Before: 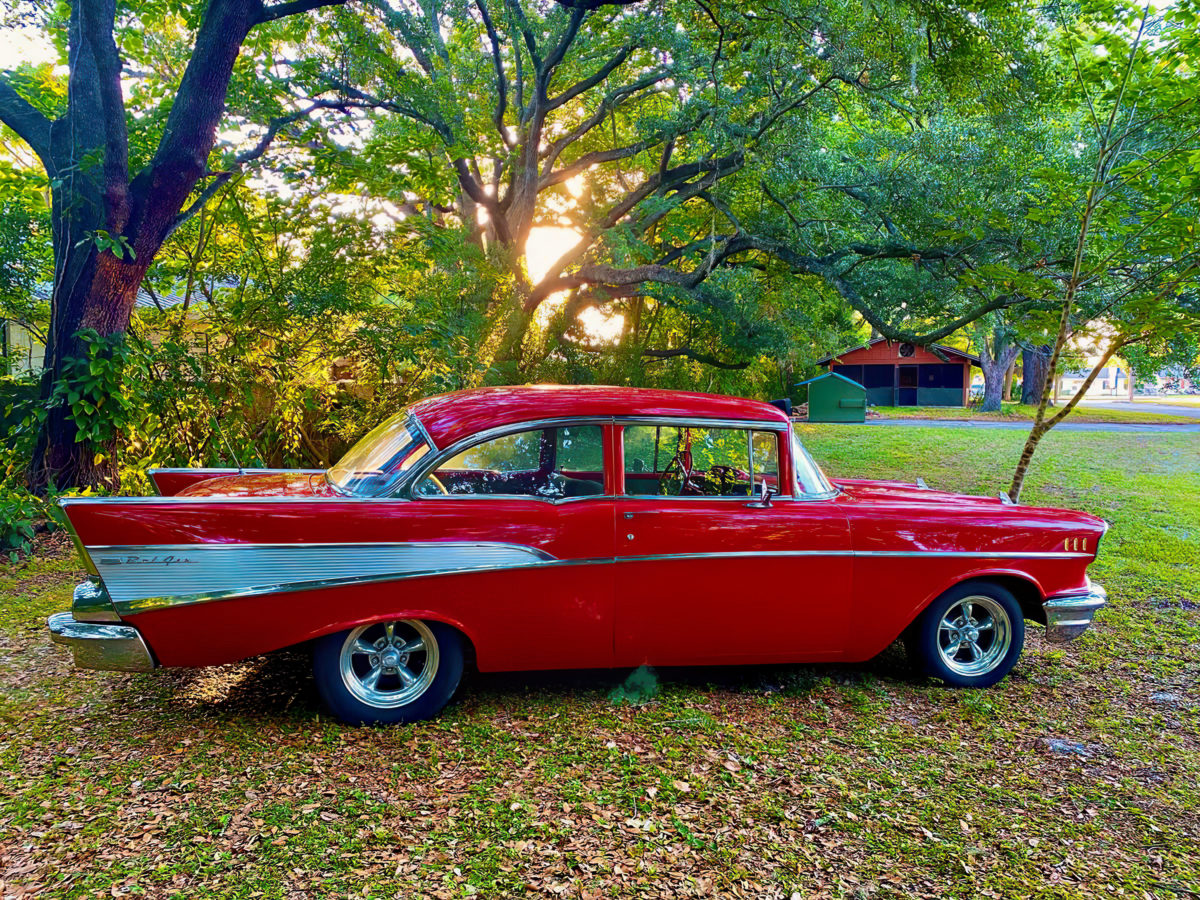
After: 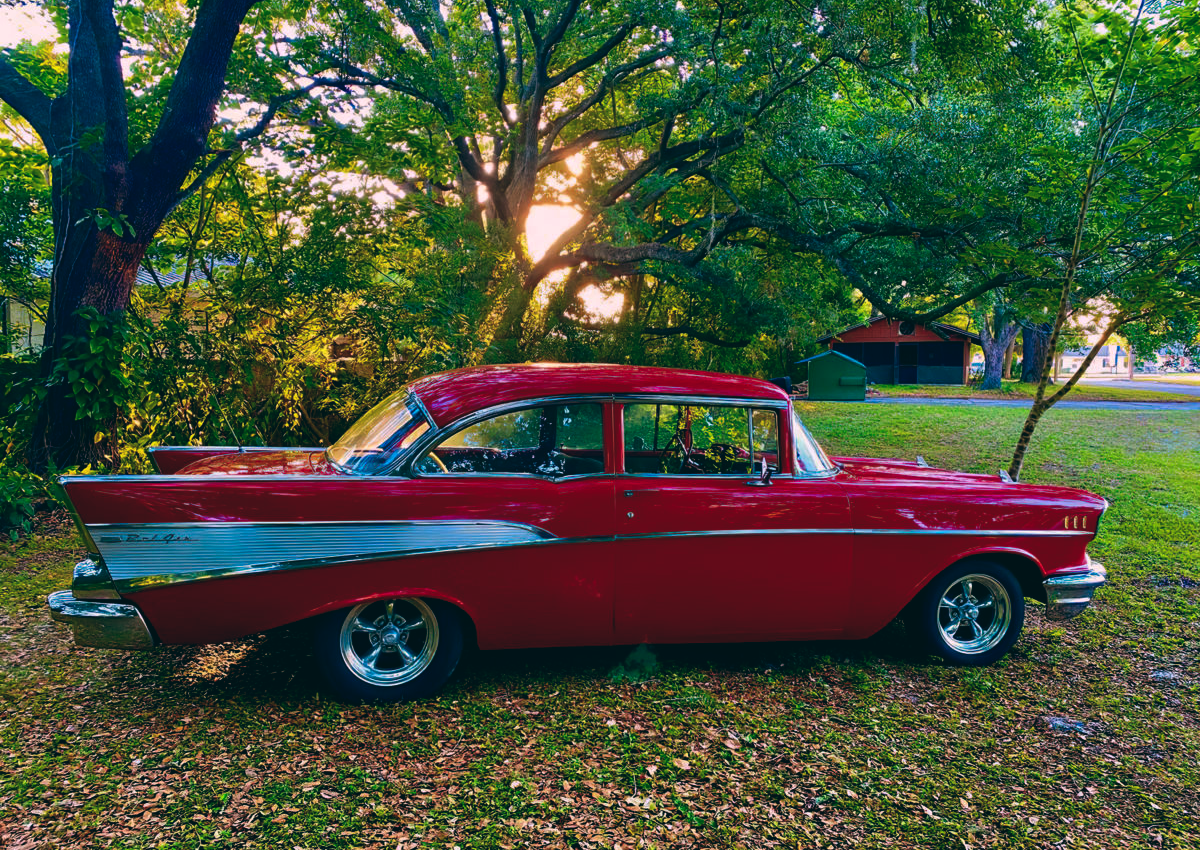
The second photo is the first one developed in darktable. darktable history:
crop and rotate: top 2.479%, bottom 3.018%
color balance: lift [1.016, 0.983, 1, 1.017], gamma [0.78, 1.018, 1.043, 0.957], gain [0.786, 1.063, 0.937, 1.017], input saturation 118.26%, contrast 13.43%, contrast fulcrum 21.62%, output saturation 82.76%
